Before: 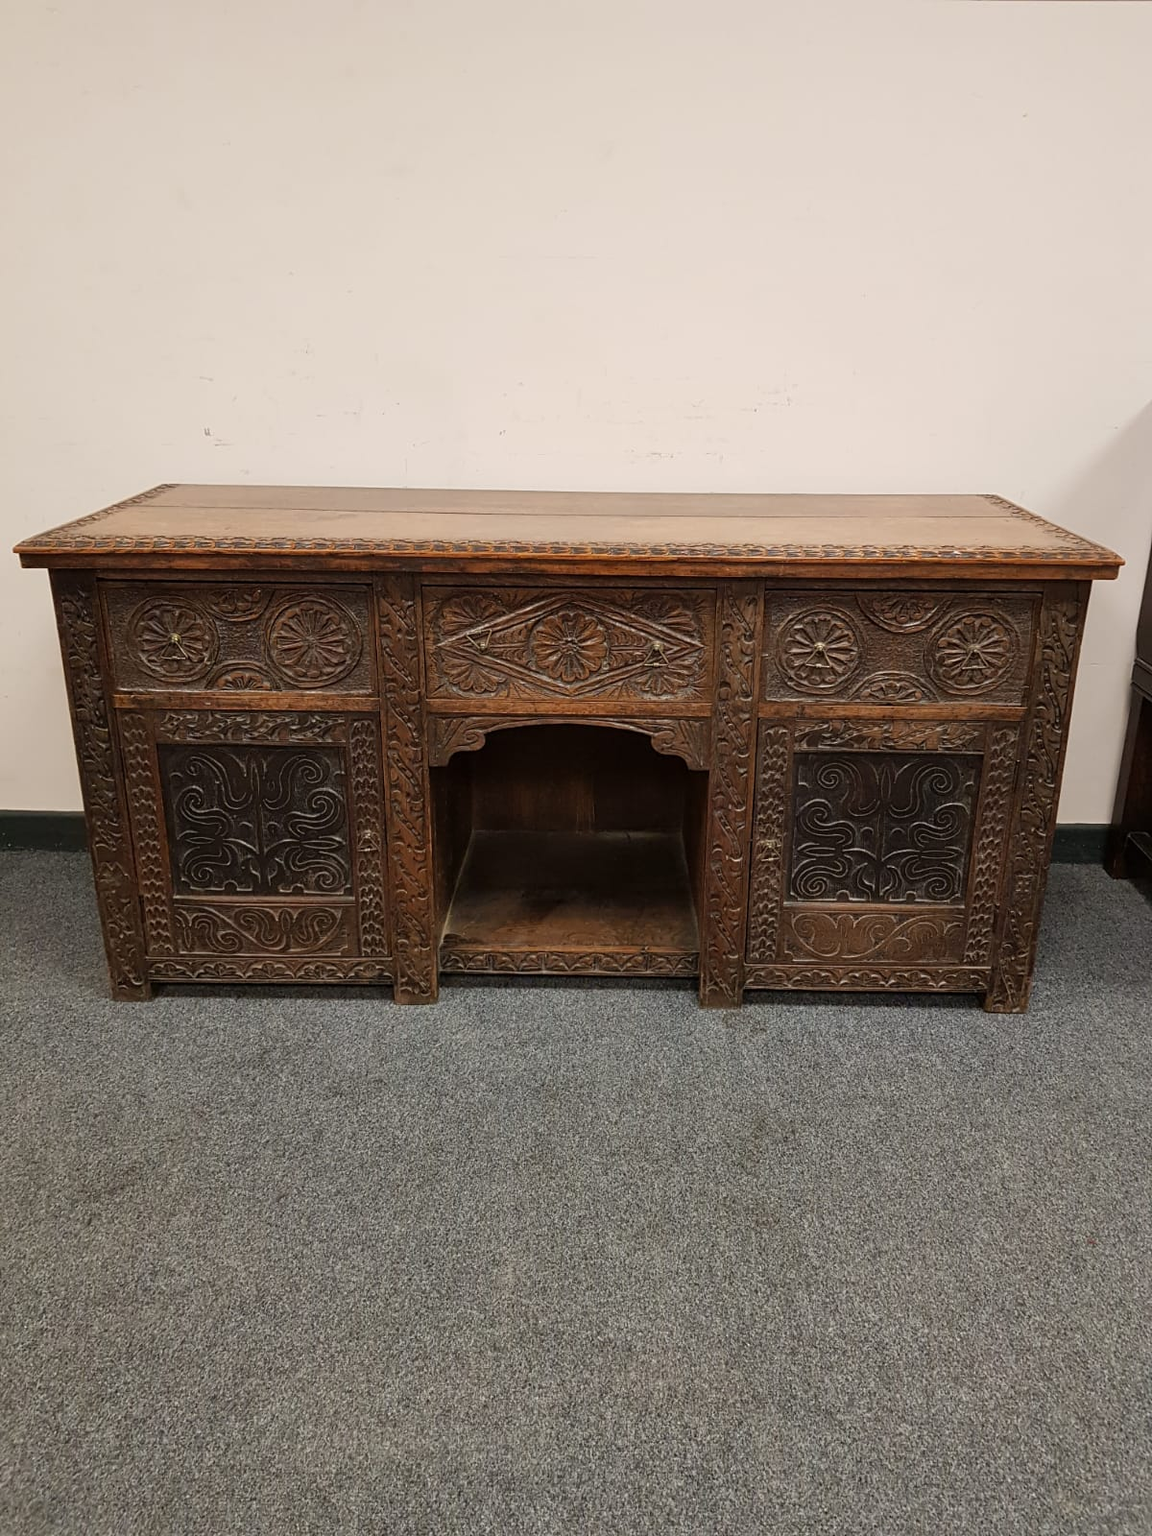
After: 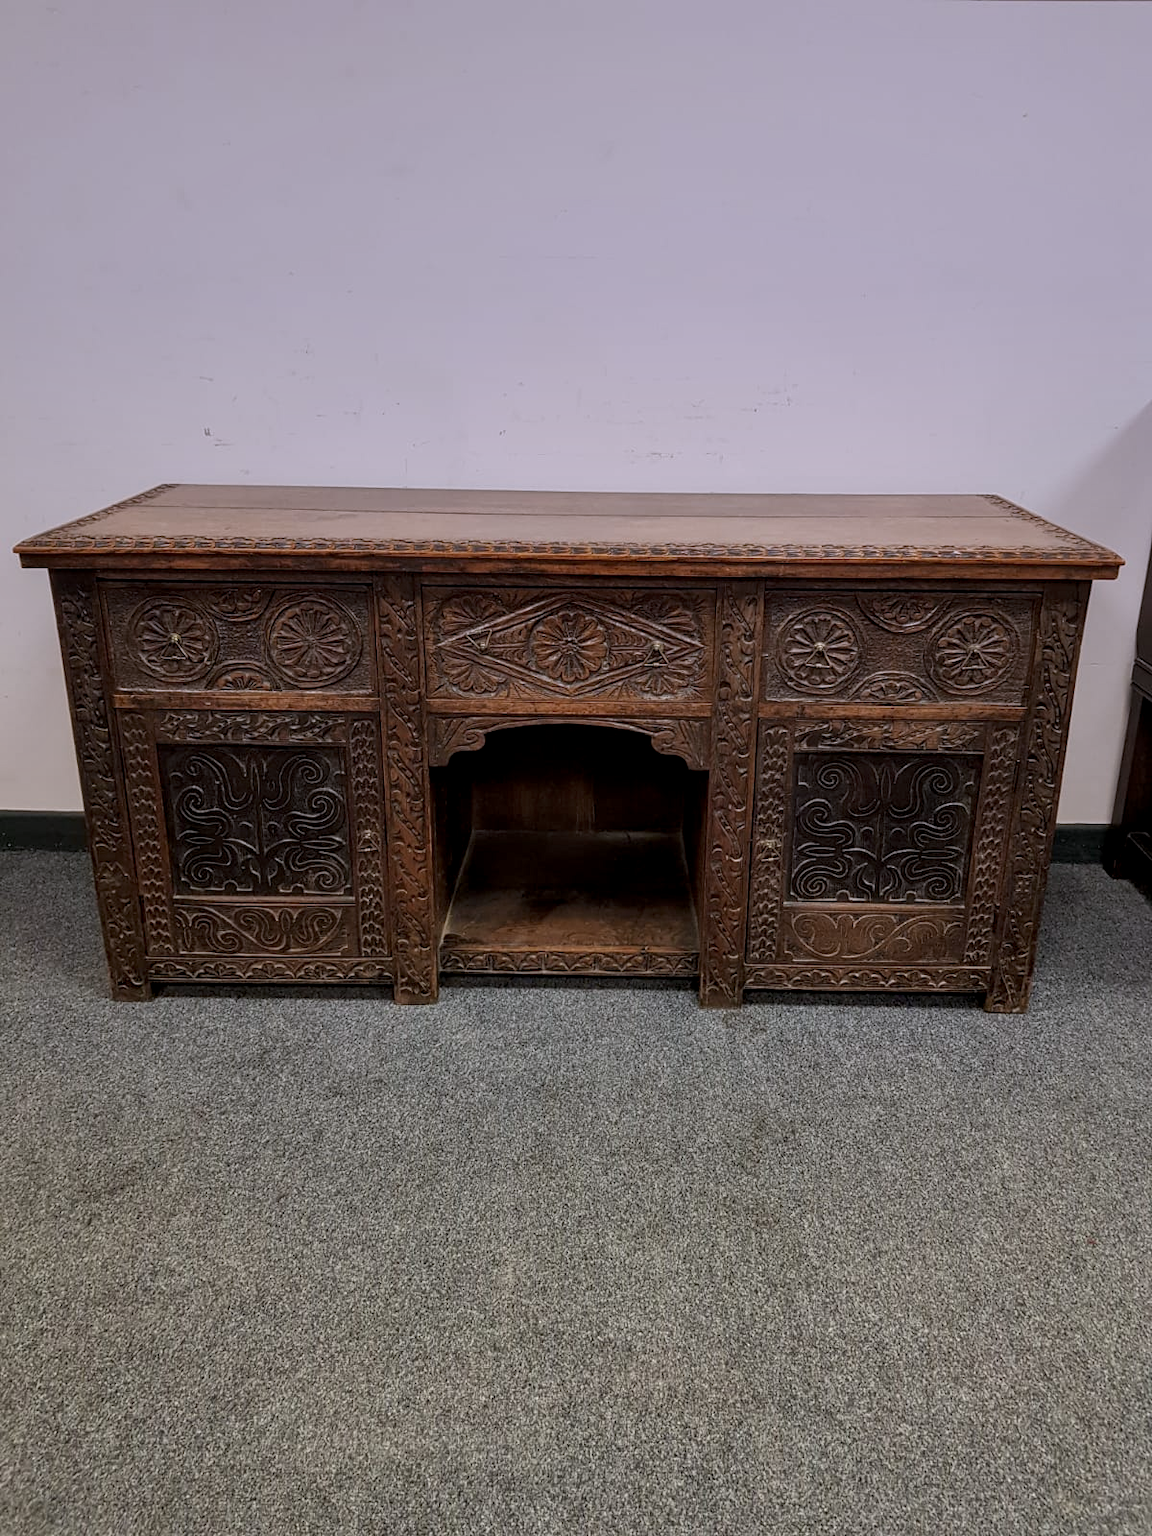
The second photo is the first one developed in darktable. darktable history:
local contrast: detail 130%
graduated density: hue 238.83°, saturation 50%
